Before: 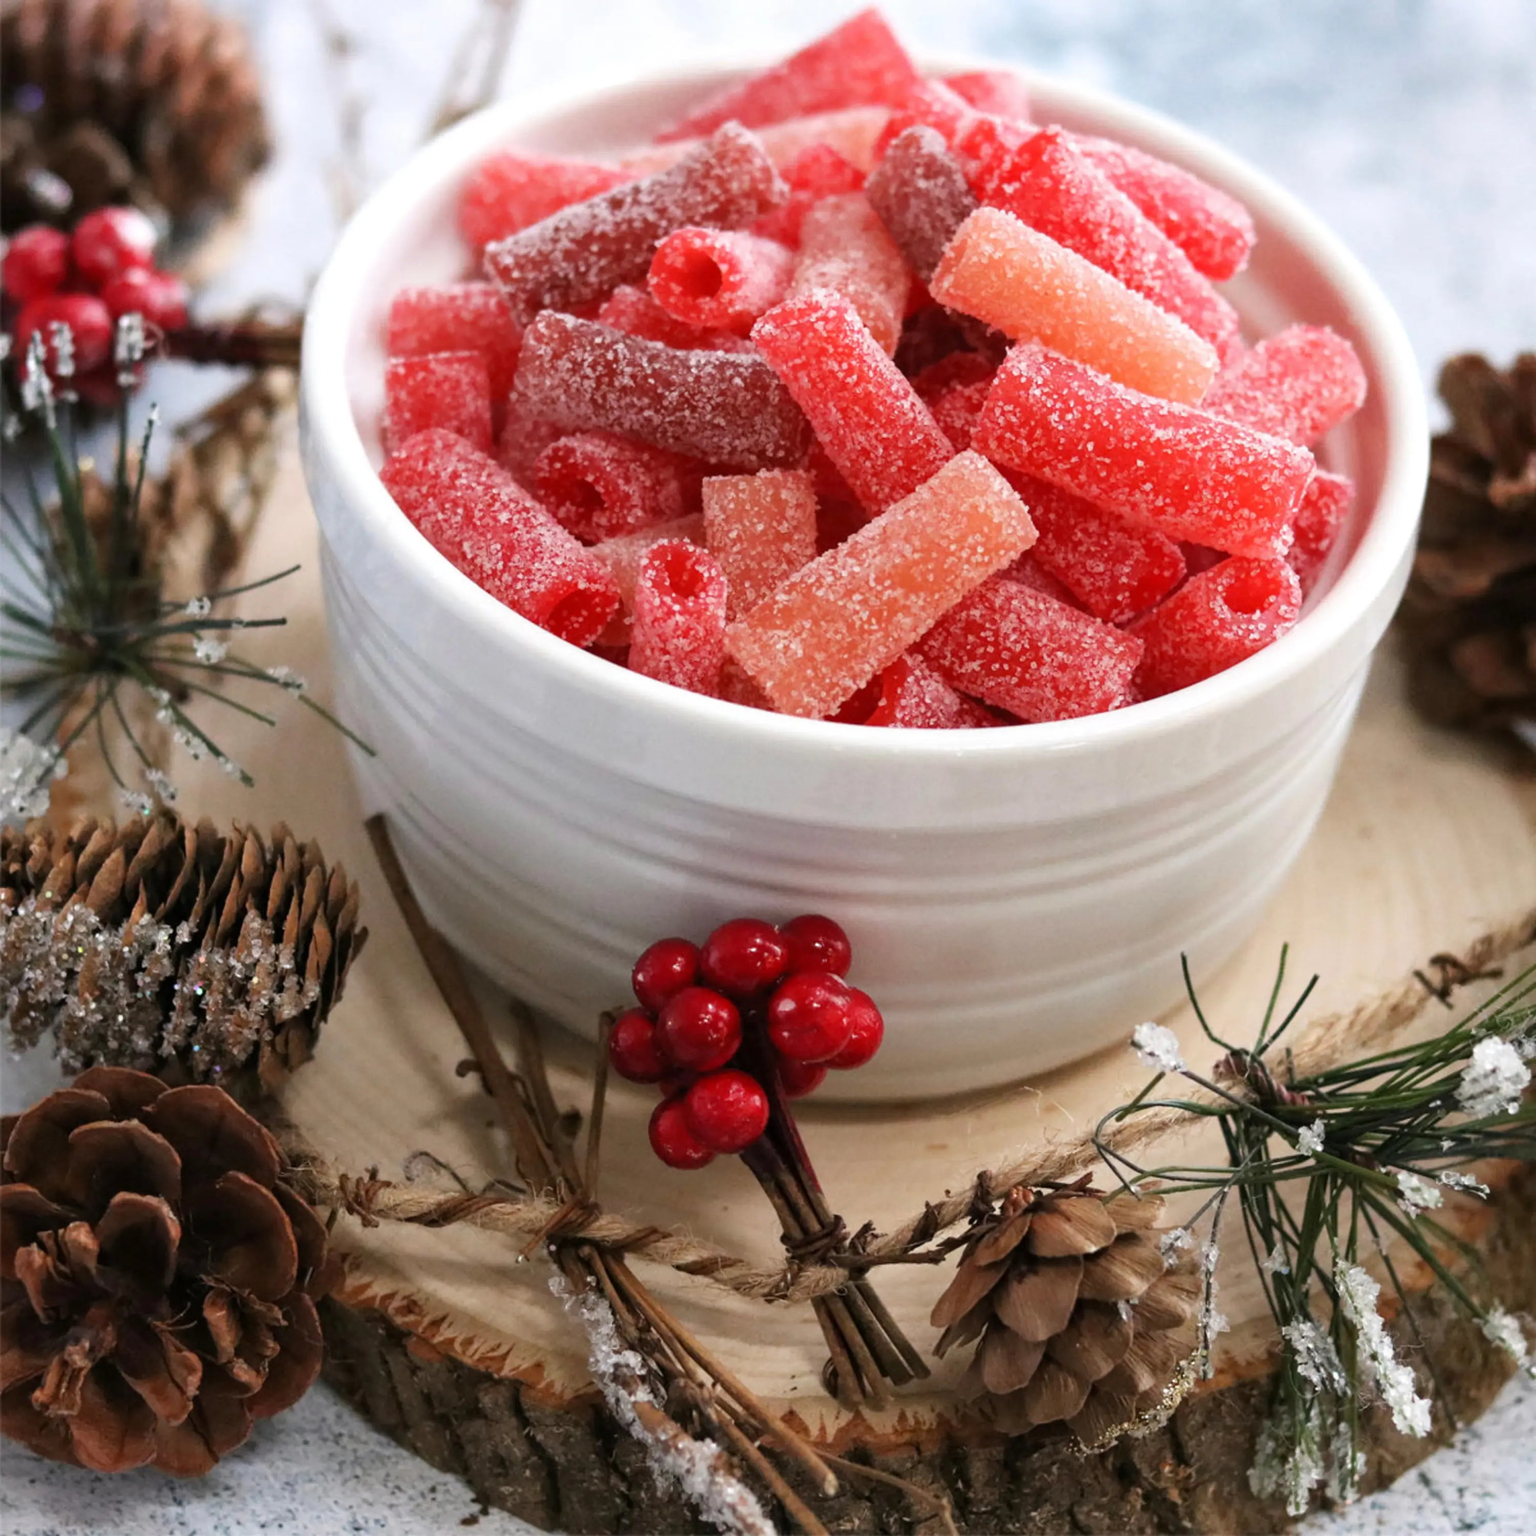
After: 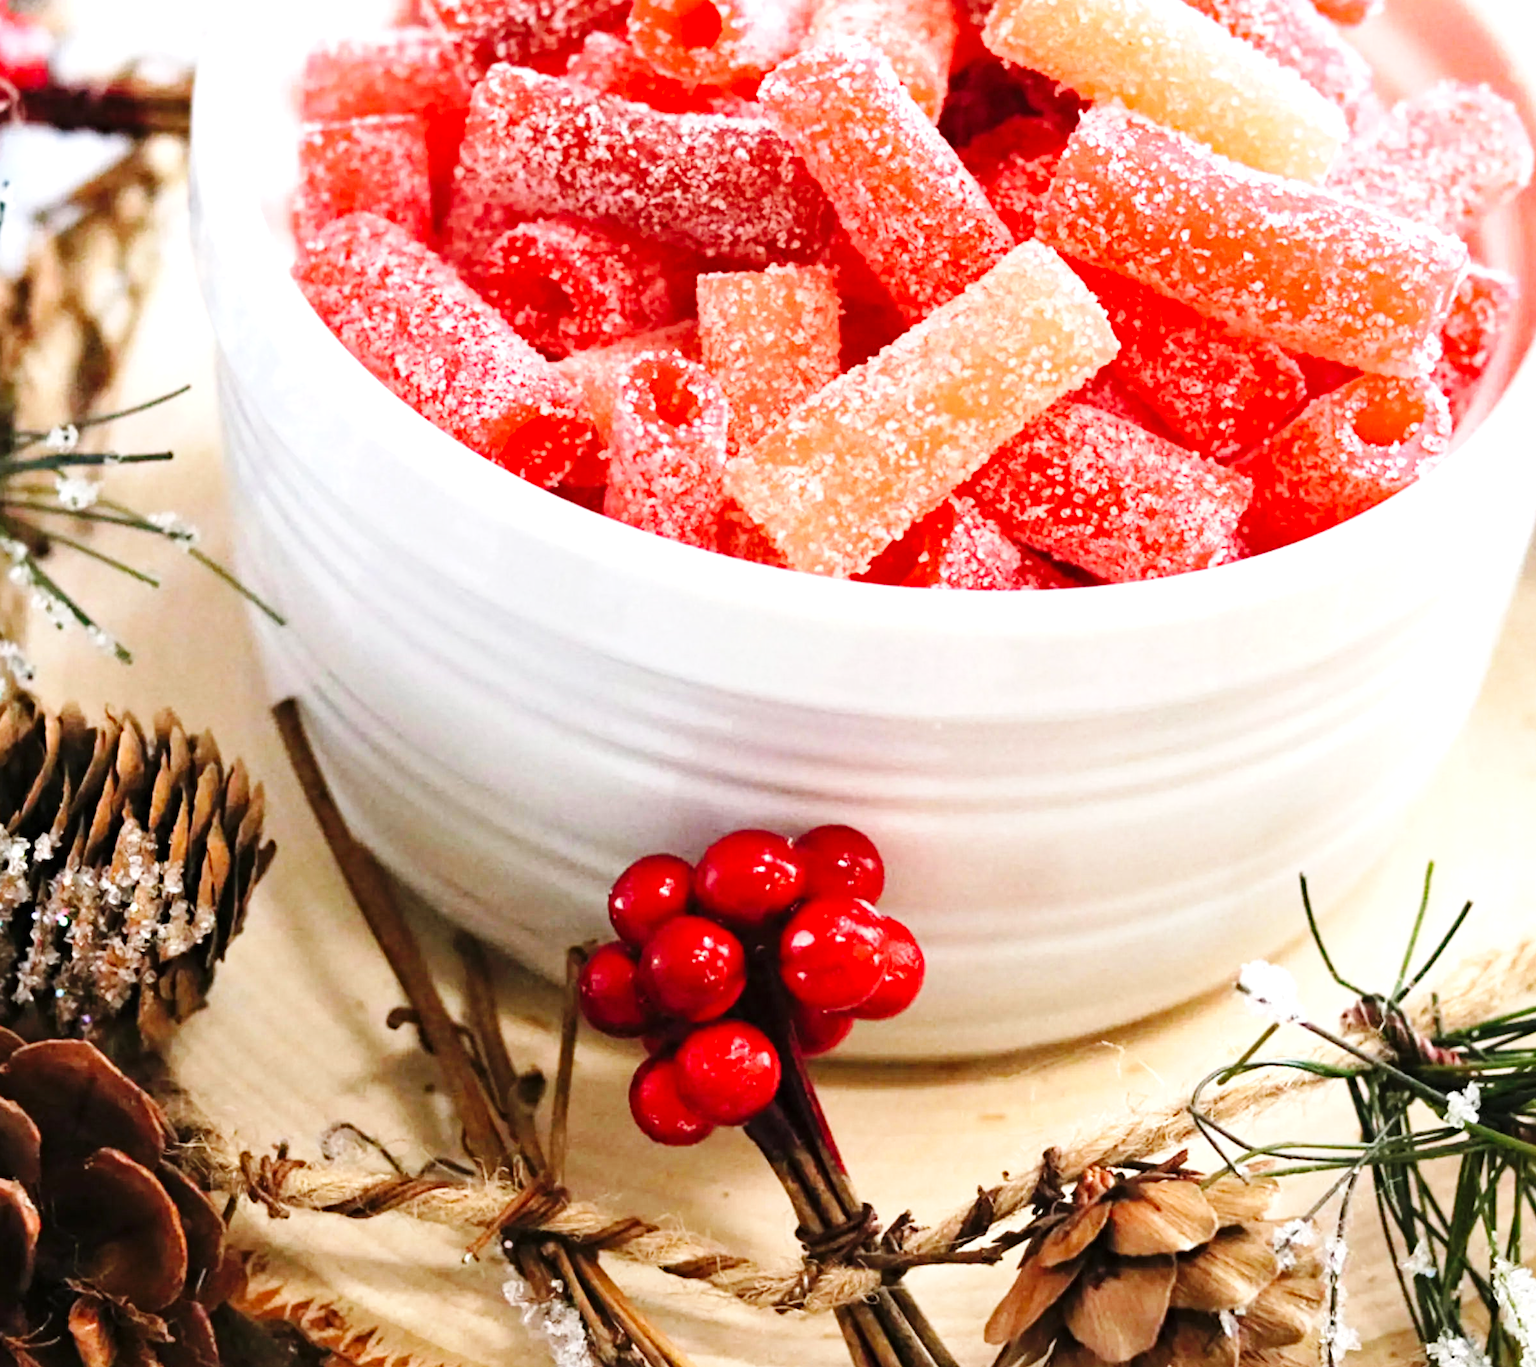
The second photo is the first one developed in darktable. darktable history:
base curve: curves: ch0 [(0, 0) (0.036, 0.025) (0.121, 0.166) (0.206, 0.329) (0.605, 0.79) (1, 1)], preserve colors none
exposure: black level correction 0, exposure 1 EV, compensate exposure bias true, compensate highlight preservation false
crop: left 9.712%, top 16.928%, right 10.845%, bottom 12.332%
haze removal: adaptive false
